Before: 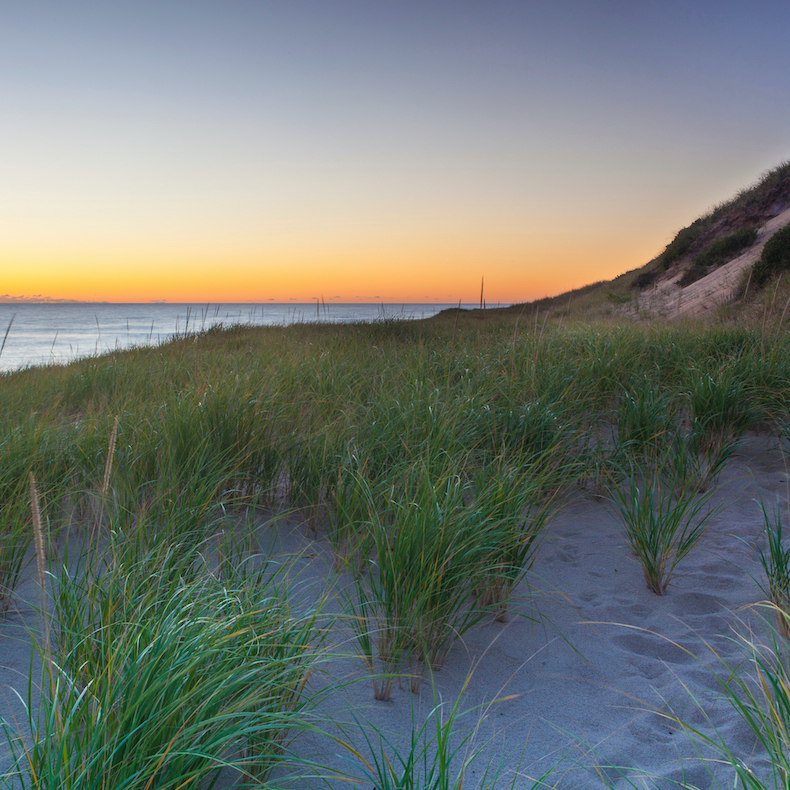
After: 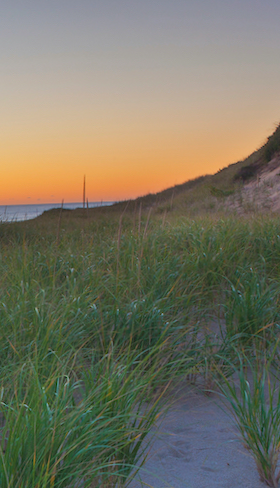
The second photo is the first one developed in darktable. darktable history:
crop and rotate: left 49.936%, top 10.094%, right 13.136%, bottom 24.256%
lowpass: radius 0.1, contrast 0.85, saturation 1.1, unbound 0
shadows and highlights: soften with gaussian
rotate and perspective: rotation -2.12°, lens shift (vertical) 0.009, lens shift (horizontal) -0.008, automatic cropping original format, crop left 0.036, crop right 0.964, crop top 0.05, crop bottom 0.959
